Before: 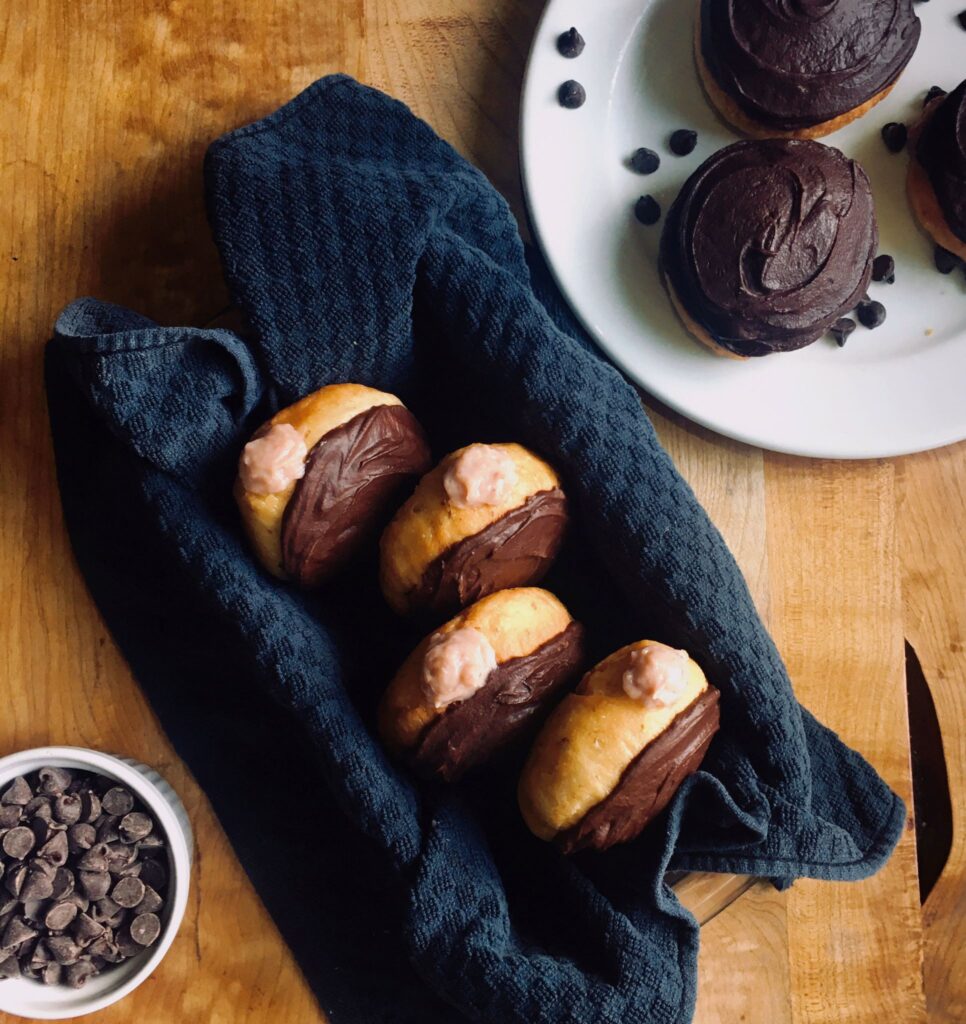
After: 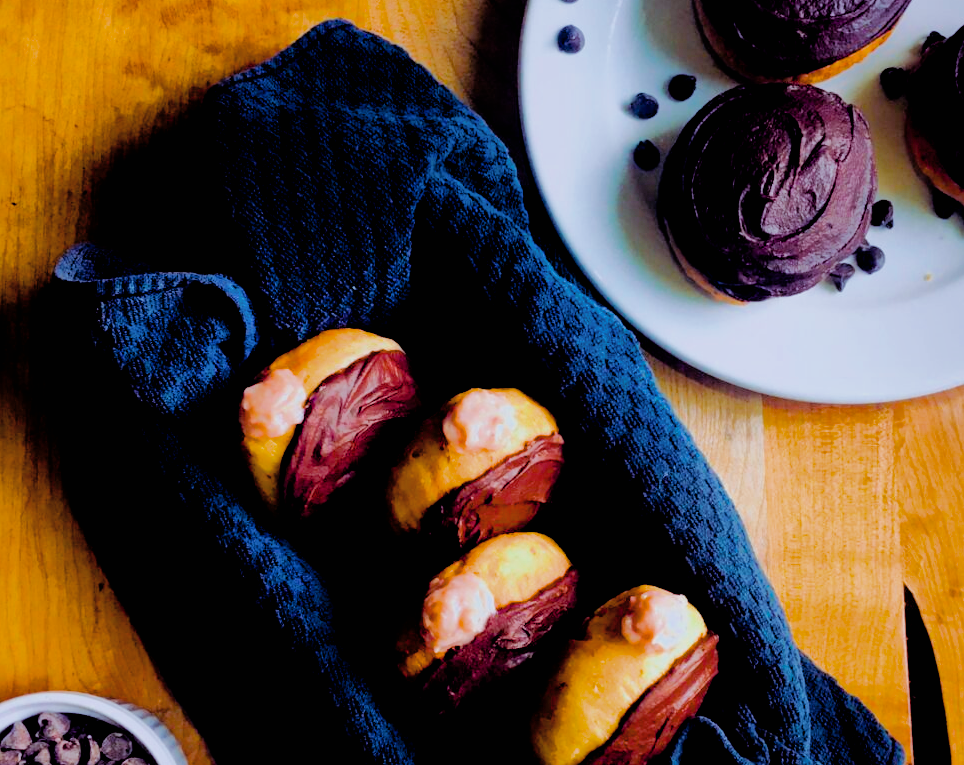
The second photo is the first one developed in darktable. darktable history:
crop: left 0.201%, top 5.469%, bottom 19.742%
filmic rgb: black relative exposure -5.11 EV, white relative exposure 3.99 EV, hardness 2.89, contrast 1.297, highlights saturation mix -31.24%
tone equalizer: -8 EV -0.753 EV, -7 EV -0.679 EV, -6 EV -0.638 EV, -5 EV -0.42 EV, -3 EV 0.38 EV, -2 EV 0.6 EV, -1 EV 0.7 EV, +0 EV 0.736 EV
color calibration: x 0.37, y 0.382, temperature 4309.08 K
color balance rgb: shadows lift › chroma 6.252%, shadows lift › hue 305.49°, power › chroma 0.279%, power › hue 24.57°, global offset › luminance -0.478%, linear chroma grading › global chroma 20.353%, perceptual saturation grading › global saturation 36.985%, perceptual saturation grading › shadows 35.354%, global vibrance 20%
shadows and highlights: shadows 39.97, highlights -59.97
